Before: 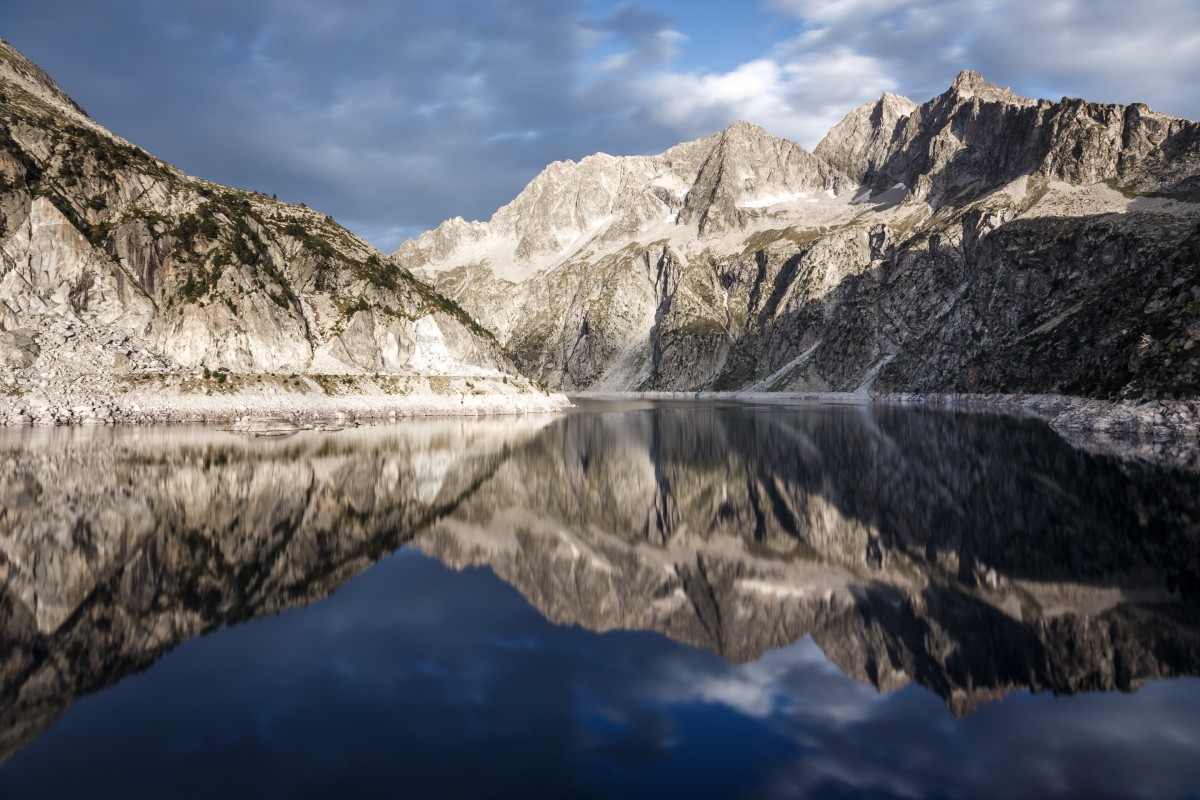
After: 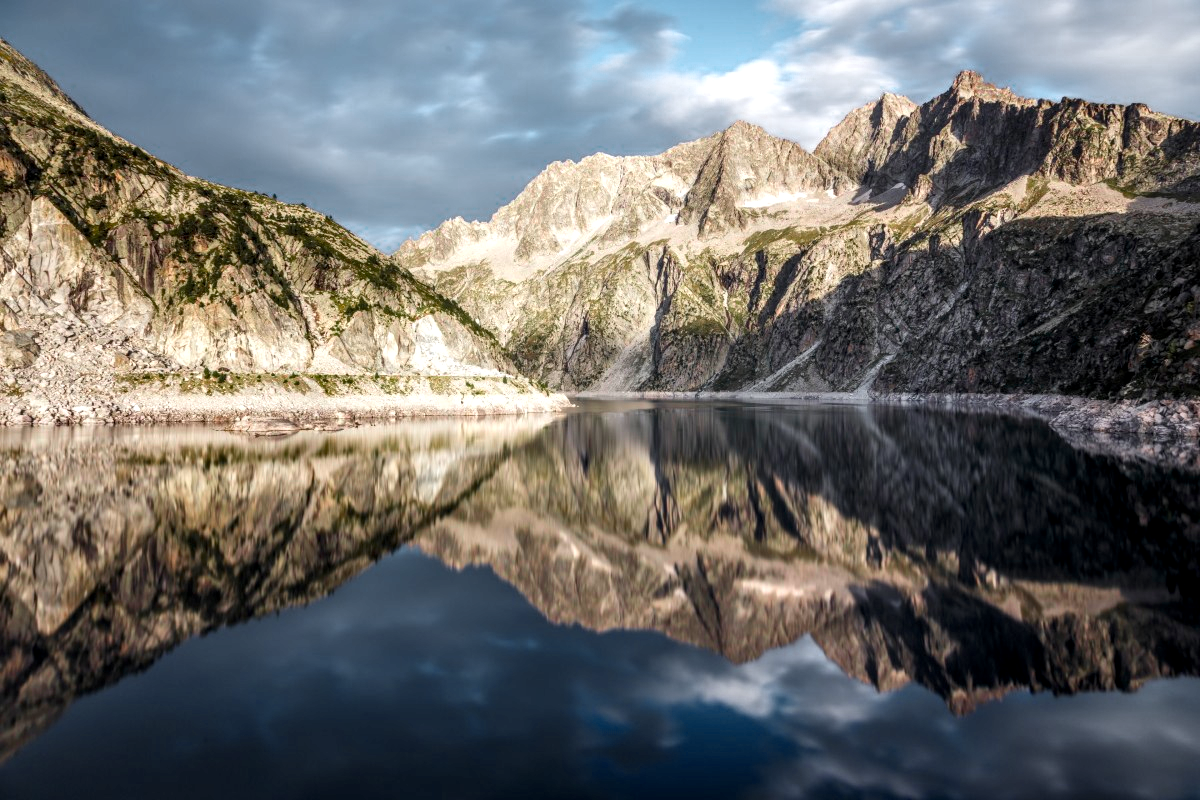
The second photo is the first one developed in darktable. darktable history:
local contrast: detail 130%
color balance rgb: linear chroma grading › global chroma 15%, perceptual saturation grading › global saturation 30%
color zones: curves: ch0 [(0, 0.533) (0.126, 0.533) (0.234, 0.533) (0.368, 0.357) (0.5, 0.5) (0.625, 0.5) (0.74, 0.637) (0.875, 0.5)]; ch1 [(0.004, 0.708) (0.129, 0.662) (0.25, 0.5) (0.375, 0.331) (0.496, 0.396) (0.625, 0.649) (0.739, 0.26) (0.875, 0.5) (1, 0.478)]; ch2 [(0, 0.409) (0.132, 0.403) (0.236, 0.558) (0.379, 0.448) (0.5, 0.5) (0.625, 0.5) (0.691, 0.39) (0.875, 0.5)]
